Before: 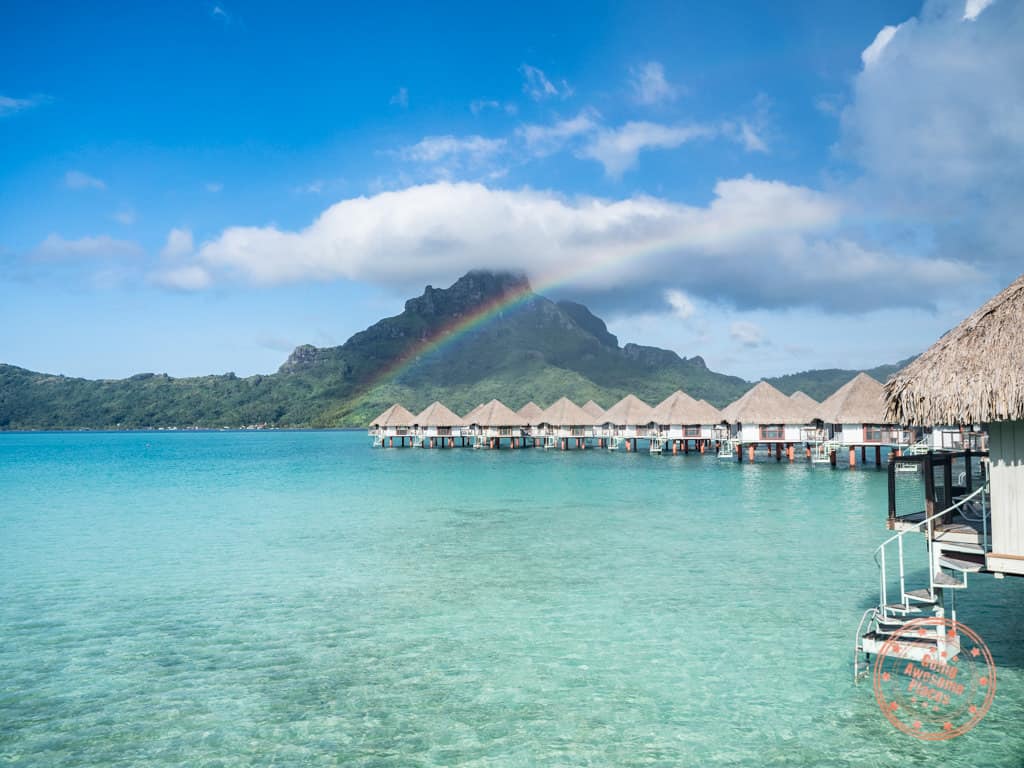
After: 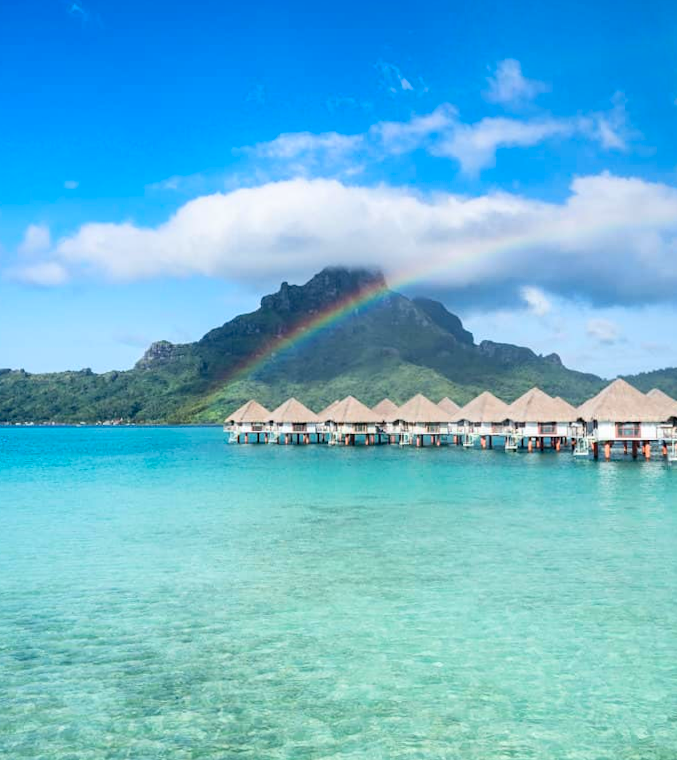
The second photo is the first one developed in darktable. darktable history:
crop and rotate: left 13.537%, right 19.796%
contrast brightness saturation: contrast 0.14
color correction: saturation 1.32
rotate and perspective: rotation 0.192°, lens shift (horizontal) -0.015, crop left 0.005, crop right 0.996, crop top 0.006, crop bottom 0.99
